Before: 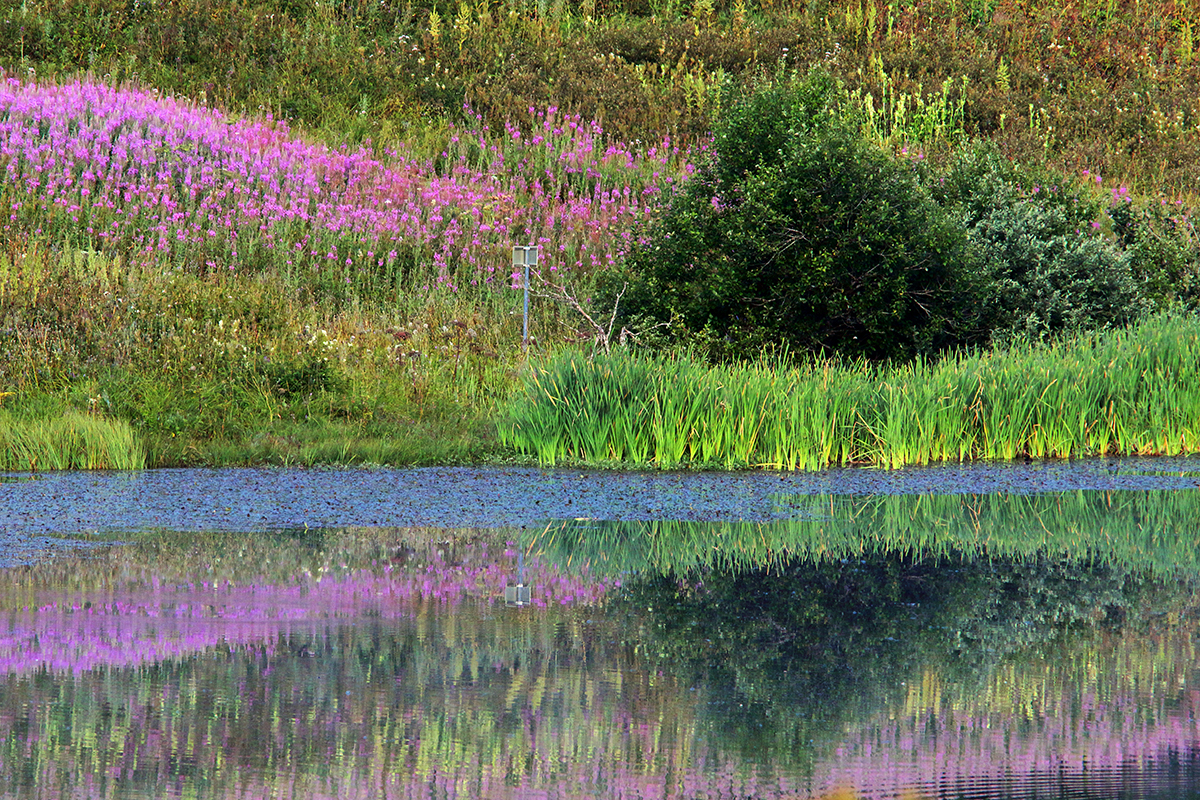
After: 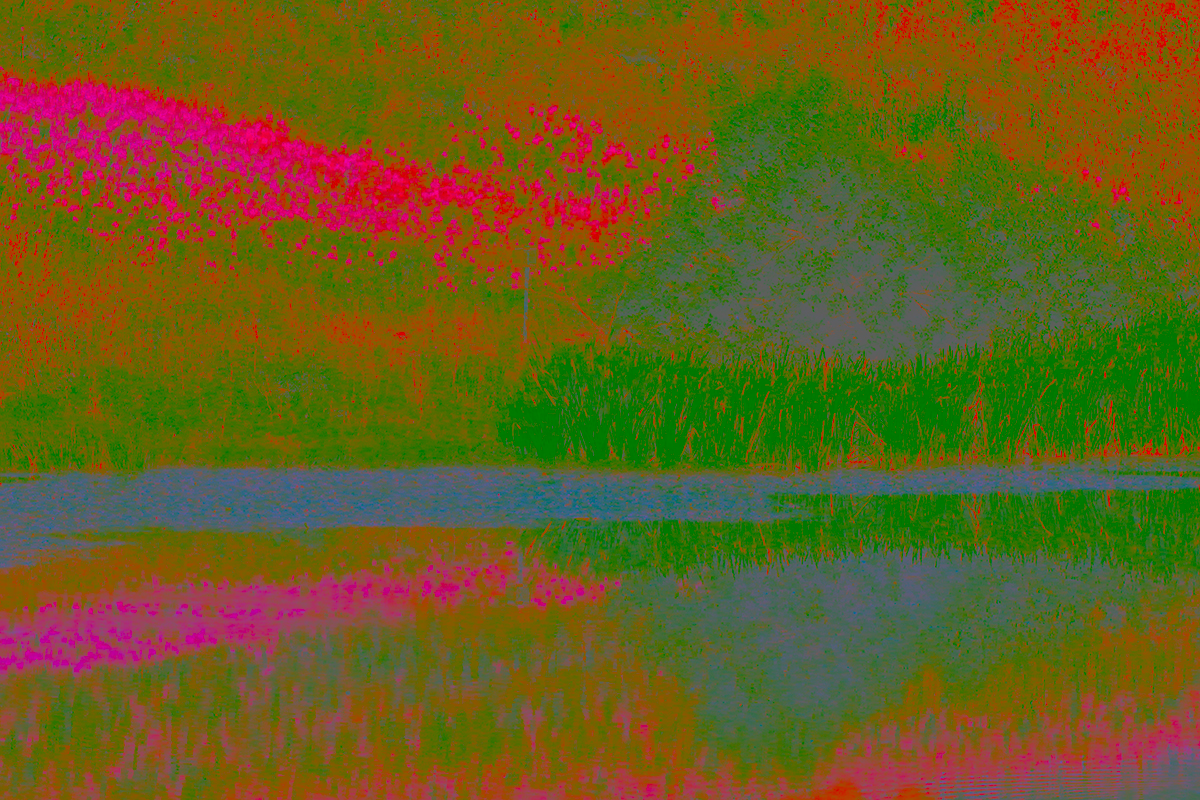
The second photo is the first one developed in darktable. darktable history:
color zones: curves: ch0 [(0.224, 0.526) (0.75, 0.5)]; ch1 [(0.055, 0.526) (0.224, 0.761) (0.377, 0.526) (0.75, 0.5)]
contrast brightness saturation: contrast -0.99, brightness -0.17, saturation 0.75
sharpen: on, module defaults
white balance: red 1.138, green 0.996, blue 0.812
soften: size 19.52%, mix 20.32%
